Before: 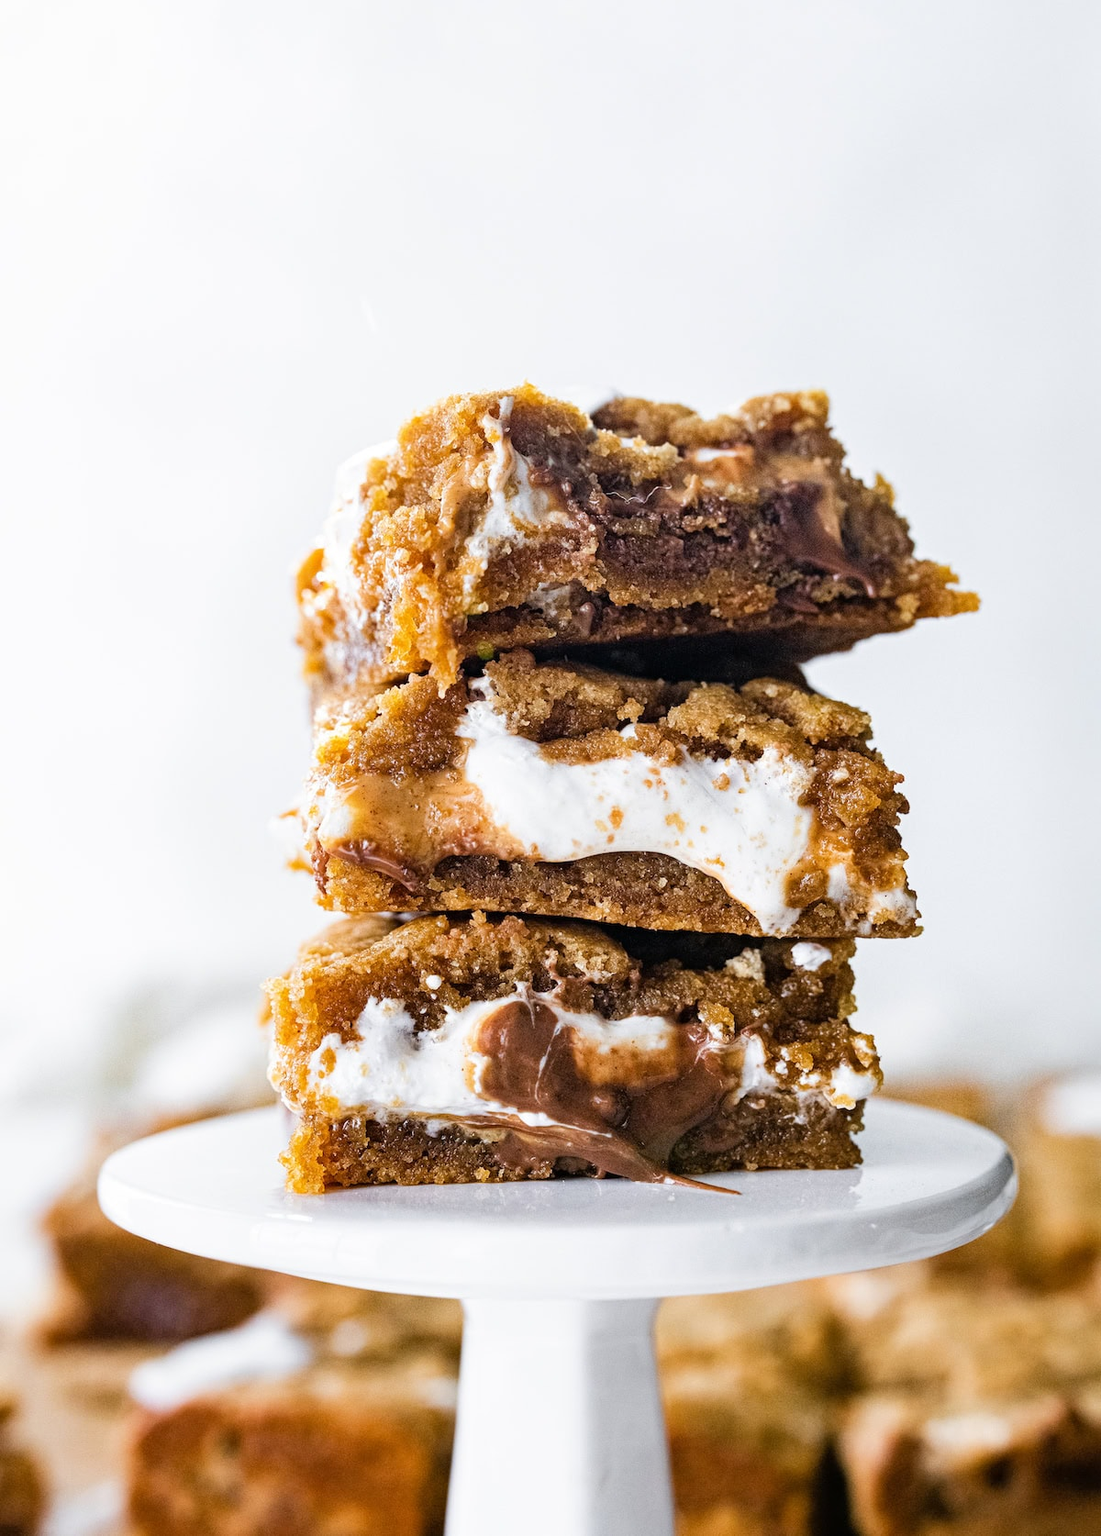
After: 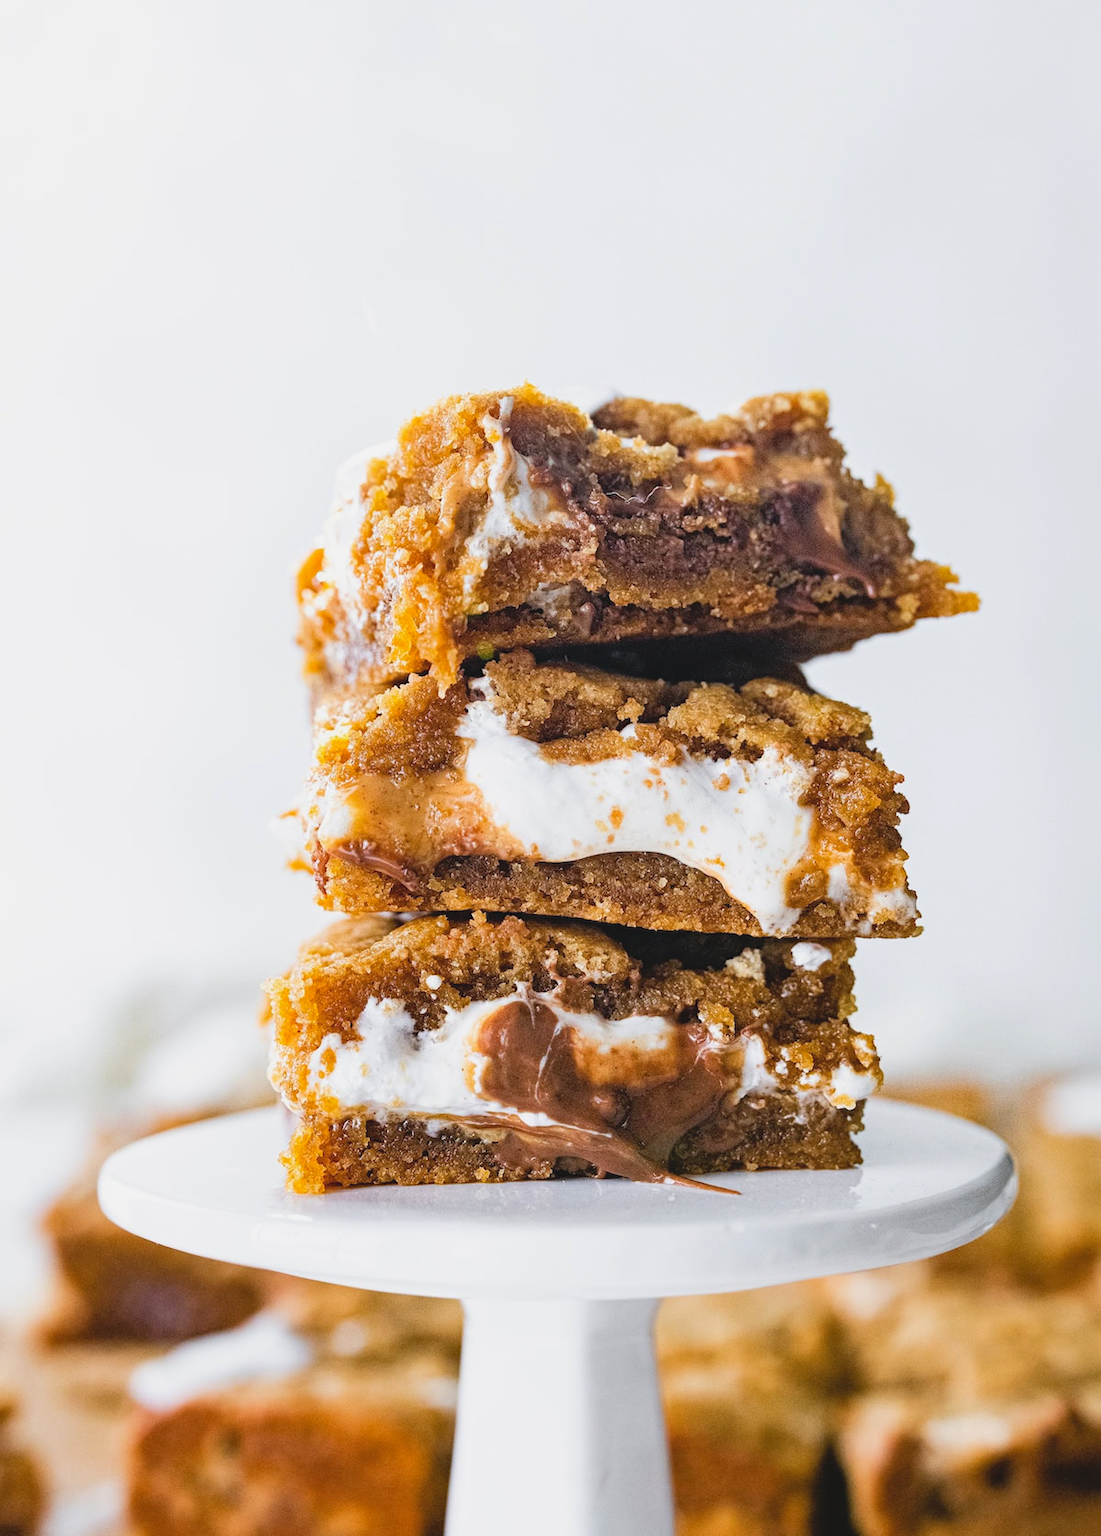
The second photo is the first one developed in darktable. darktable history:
contrast brightness saturation: contrast -0.098, brightness 0.055, saturation 0.078
